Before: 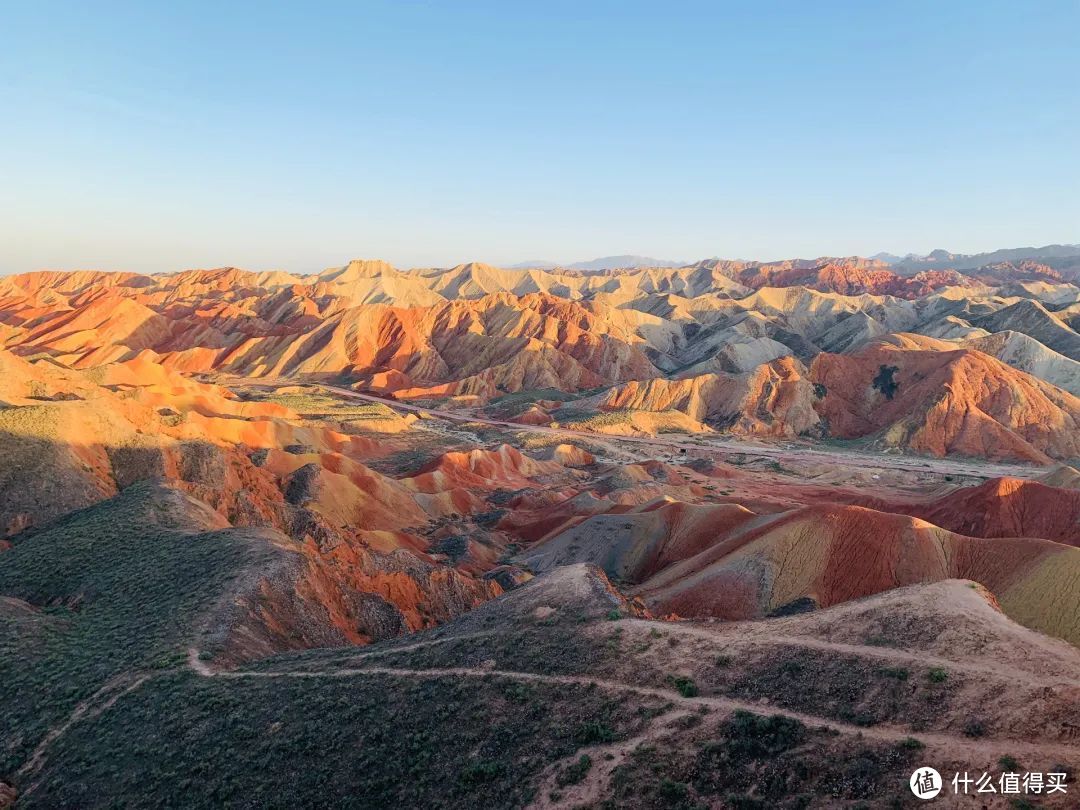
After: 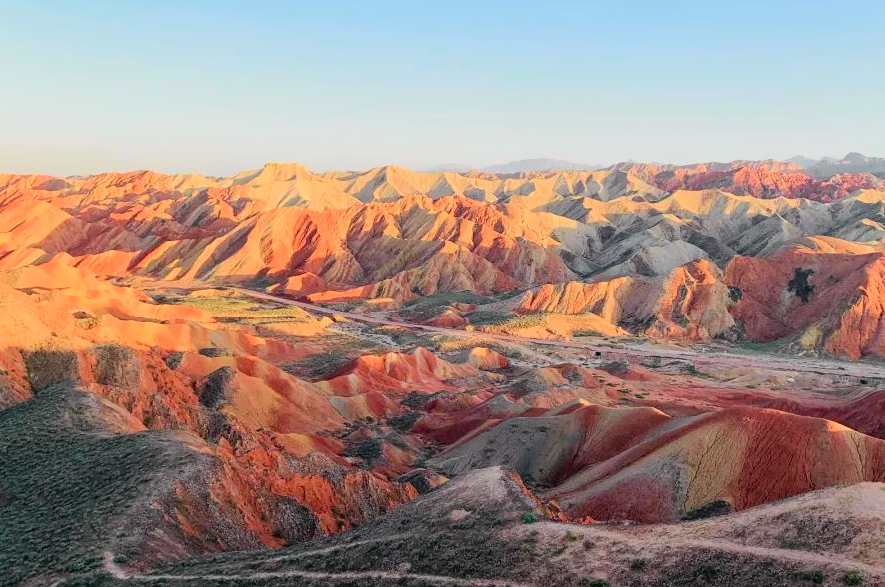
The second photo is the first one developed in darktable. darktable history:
crop: left 7.904%, top 12%, right 10.149%, bottom 15.431%
tone curve: curves: ch0 [(0, 0.019) (0.066, 0.043) (0.189, 0.182) (0.368, 0.407) (0.501, 0.564) (0.677, 0.729) (0.851, 0.861) (0.997, 0.959)]; ch1 [(0, 0) (0.187, 0.121) (0.388, 0.346) (0.437, 0.409) (0.474, 0.472) (0.499, 0.501) (0.514, 0.515) (0.542, 0.557) (0.645, 0.686) (0.812, 0.856) (1, 1)]; ch2 [(0, 0) (0.246, 0.214) (0.421, 0.427) (0.459, 0.484) (0.5, 0.504) (0.518, 0.523) (0.529, 0.548) (0.56, 0.576) (0.607, 0.63) (0.744, 0.734) (0.867, 0.821) (0.993, 0.889)], color space Lab, independent channels, preserve colors none
